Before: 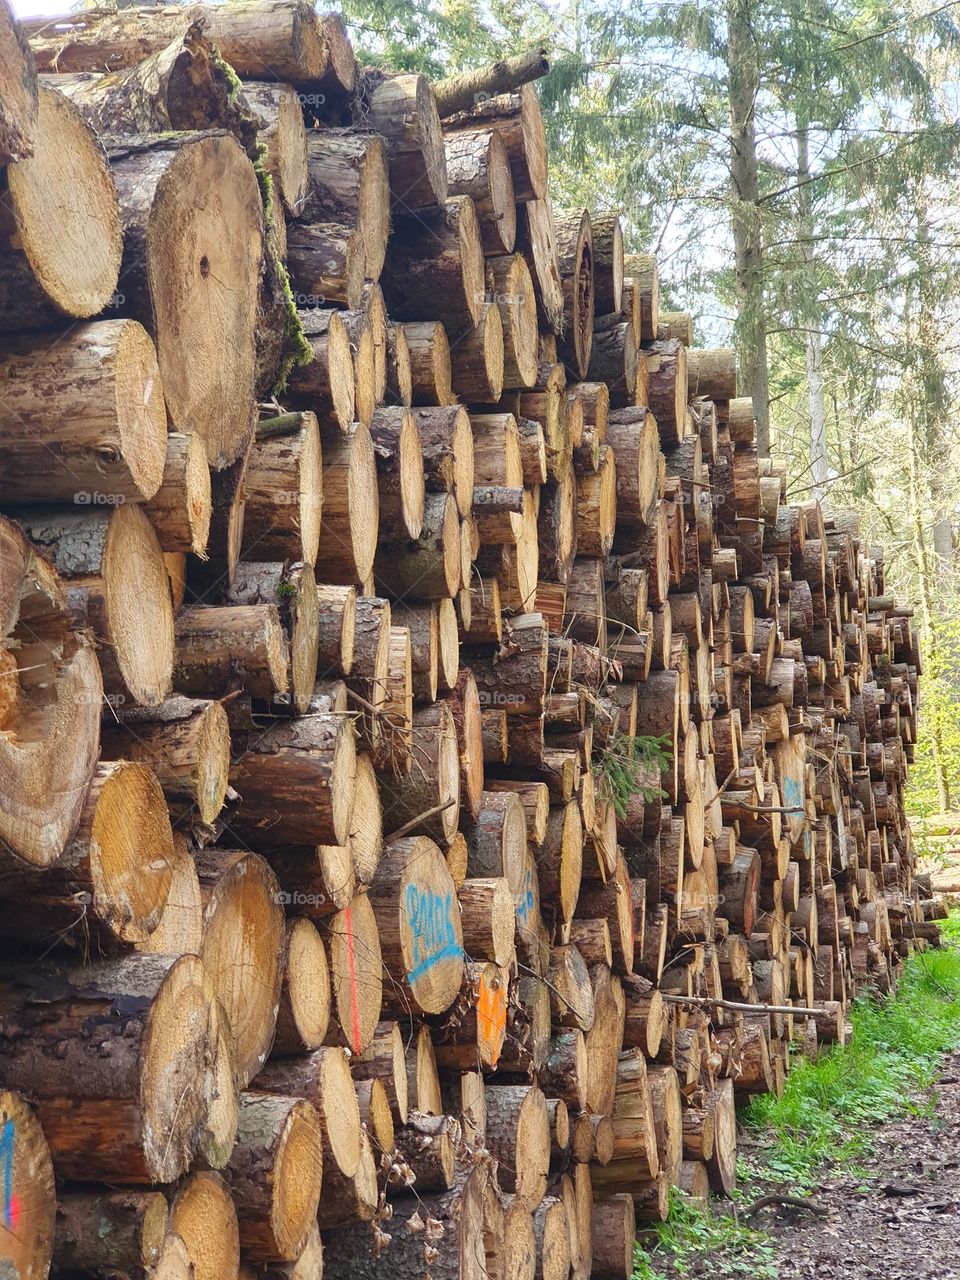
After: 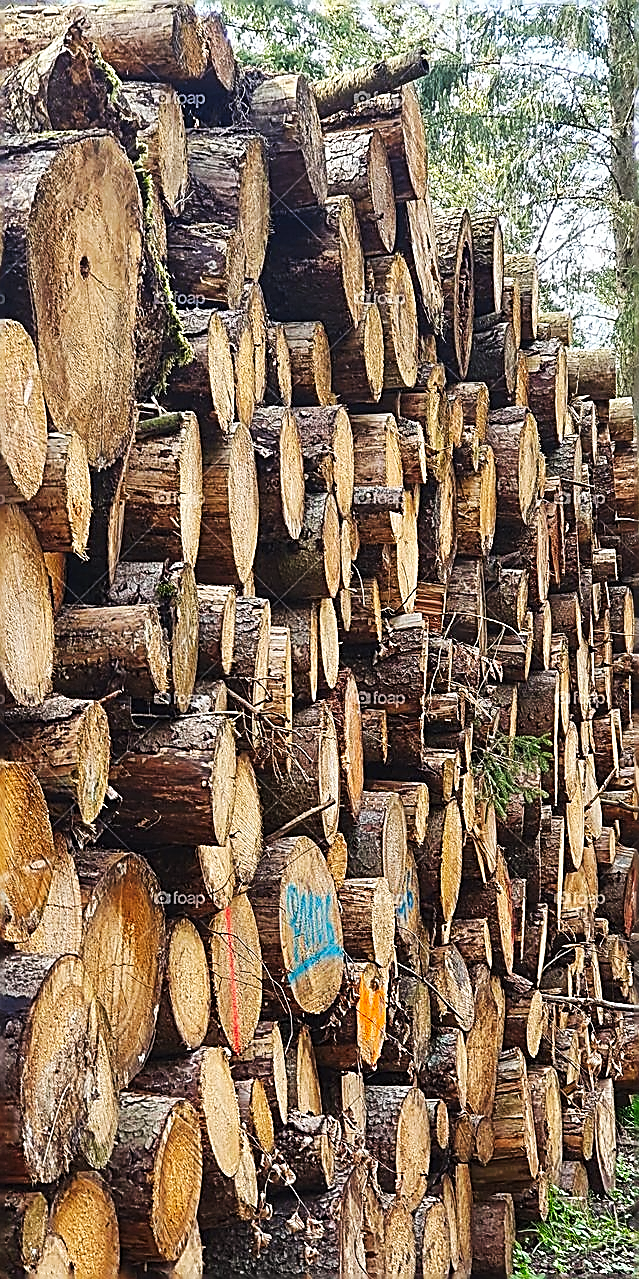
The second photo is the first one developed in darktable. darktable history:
crop and rotate: left 12.525%, right 20.834%
sharpen: amount 1.994
tone curve: curves: ch0 [(0, 0) (0.003, 0.009) (0.011, 0.013) (0.025, 0.019) (0.044, 0.029) (0.069, 0.04) (0.1, 0.053) (0.136, 0.08) (0.177, 0.114) (0.224, 0.151) (0.277, 0.207) (0.335, 0.267) (0.399, 0.35) (0.468, 0.442) (0.543, 0.545) (0.623, 0.656) (0.709, 0.752) (0.801, 0.843) (0.898, 0.932) (1, 1)], preserve colors none
